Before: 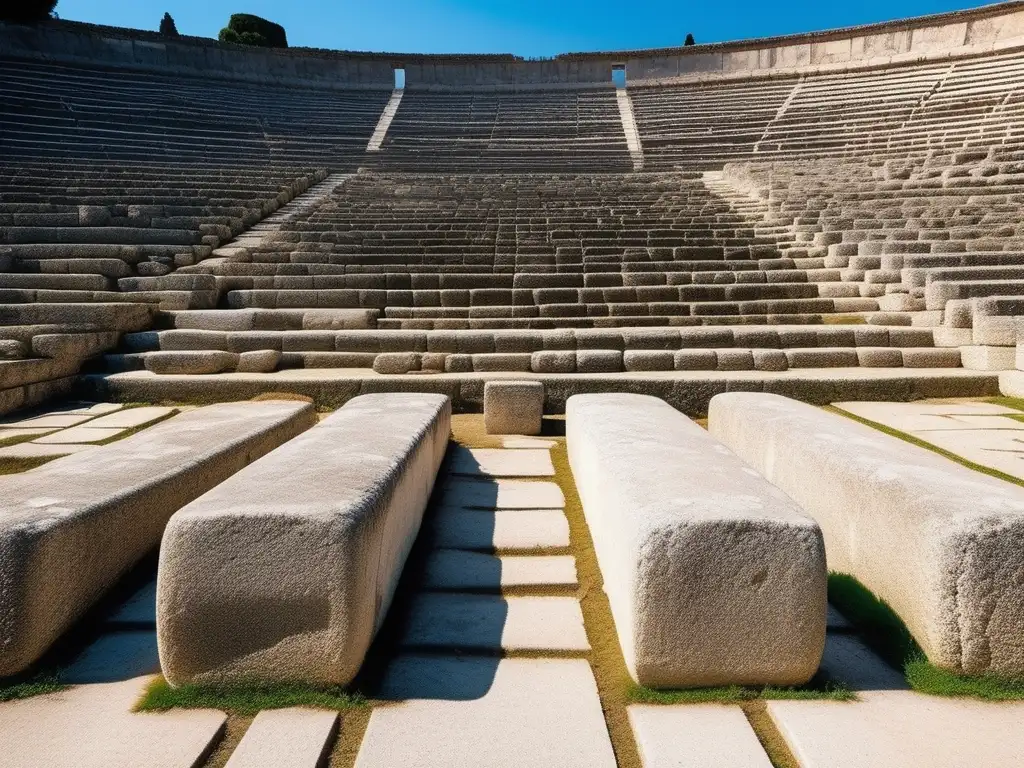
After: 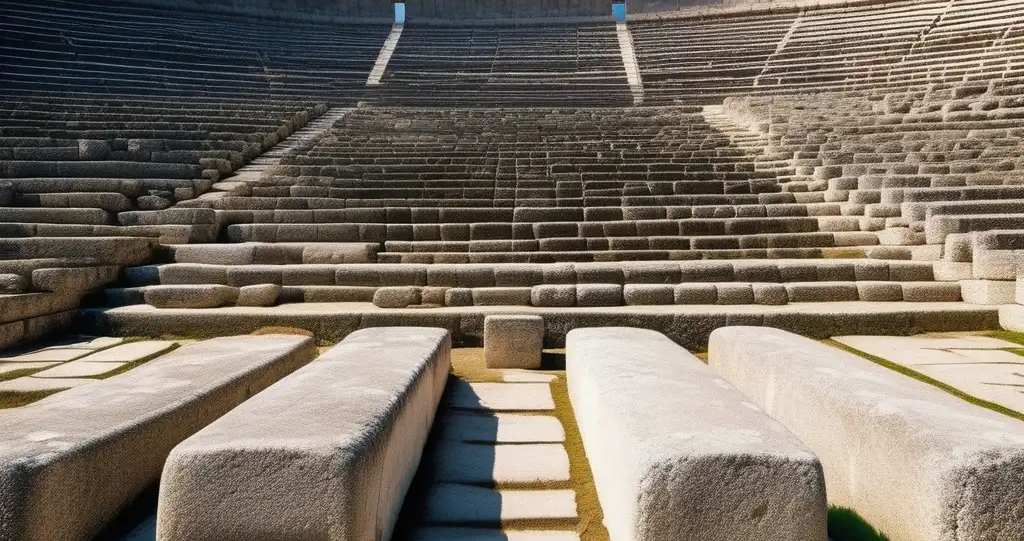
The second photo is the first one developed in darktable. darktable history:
shadows and highlights: shadows 22.61, highlights -48.64, soften with gaussian
crop and rotate: top 8.696%, bottom 20.832%
